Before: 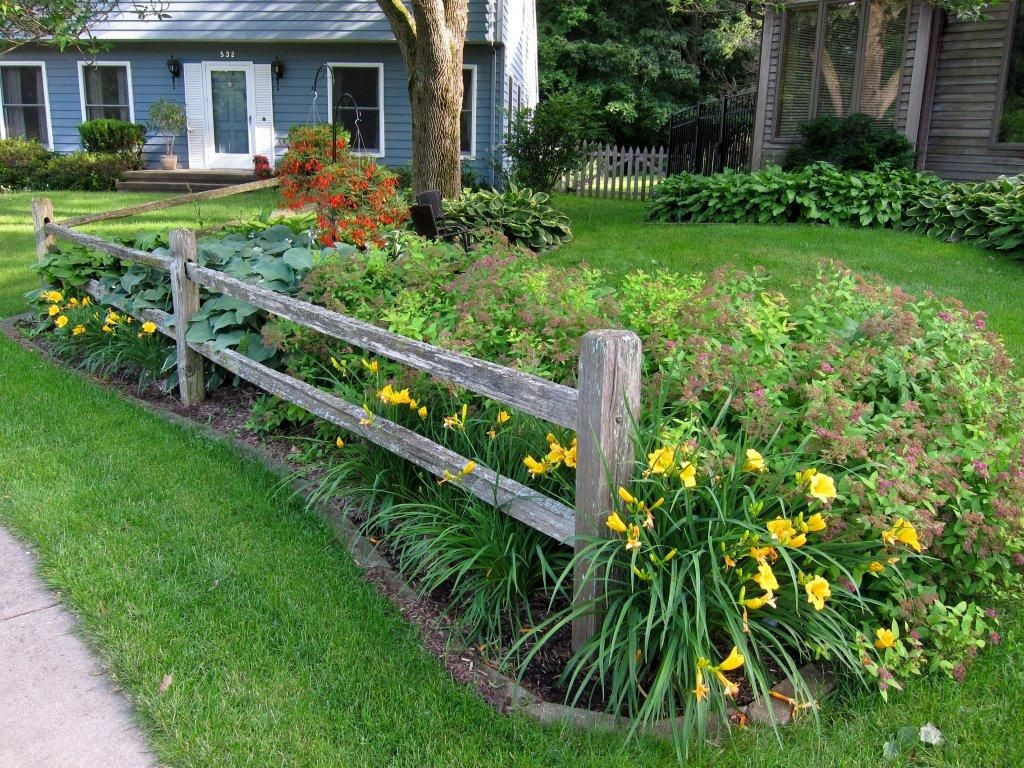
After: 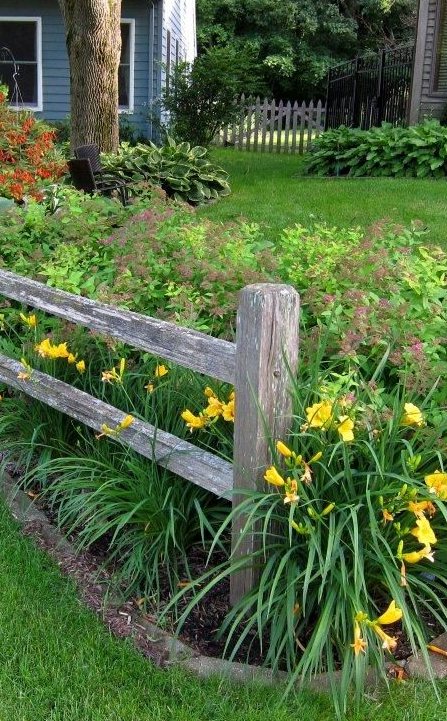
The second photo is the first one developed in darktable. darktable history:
crop: left 33.467%, top 6.001%, right 22.861%
